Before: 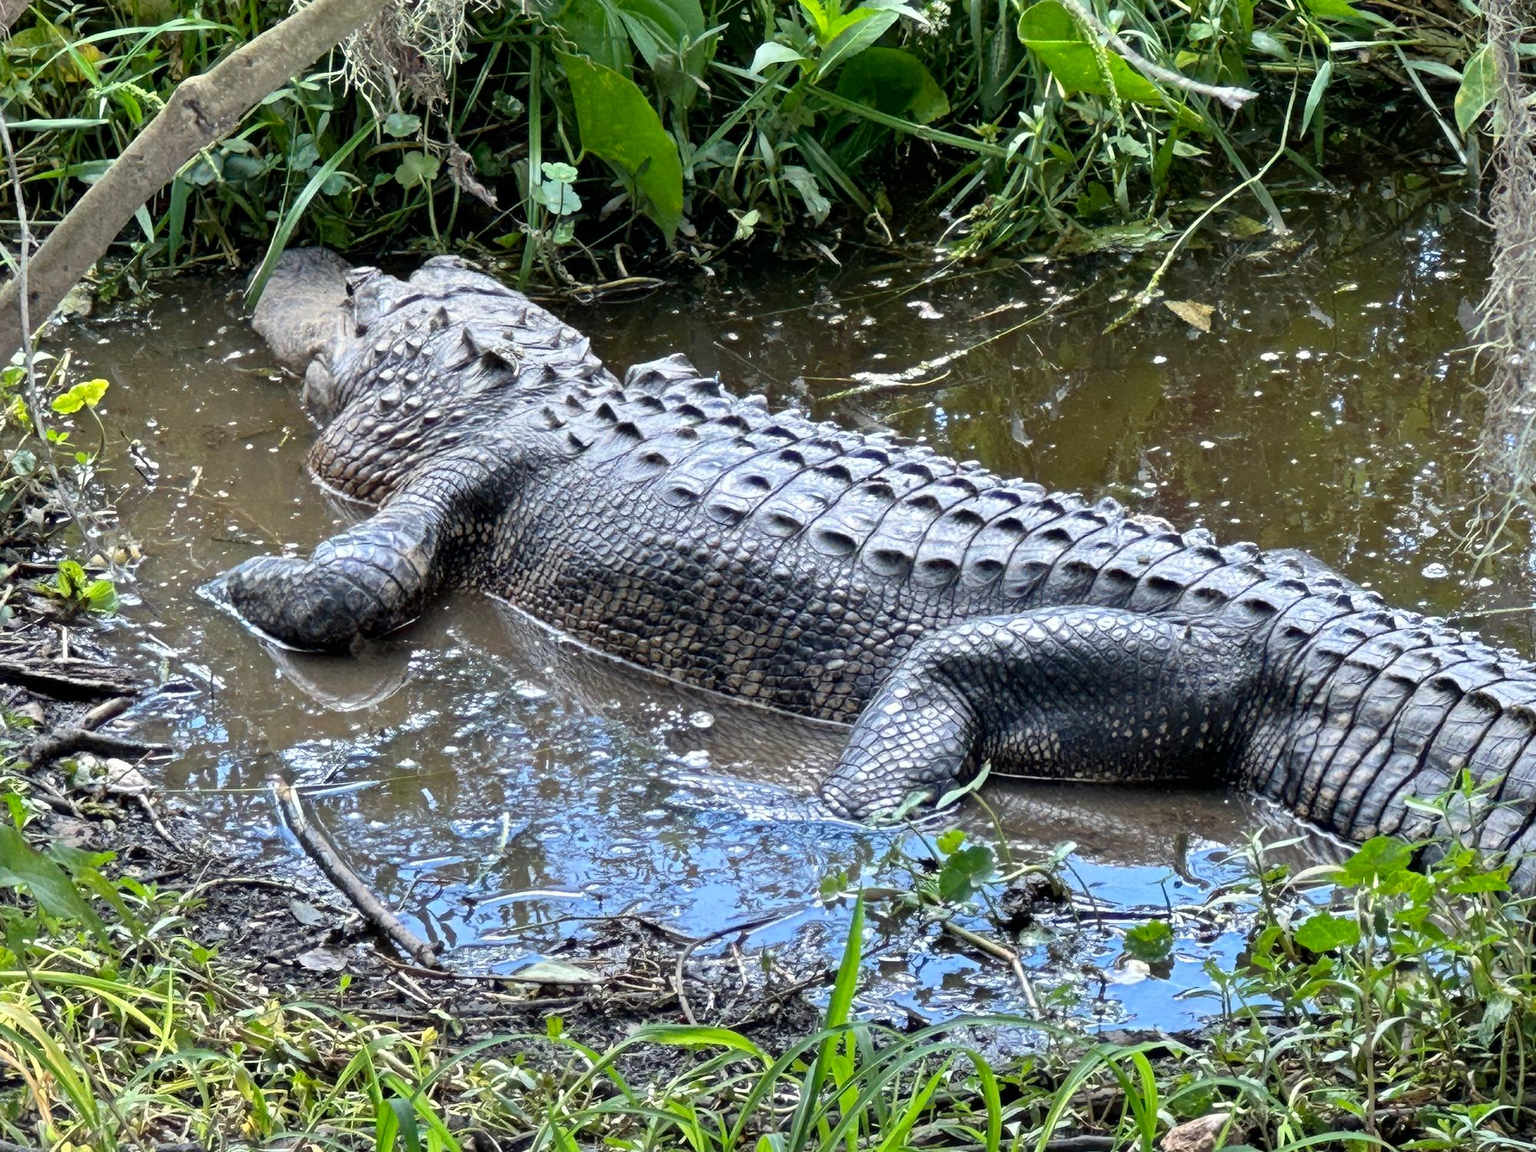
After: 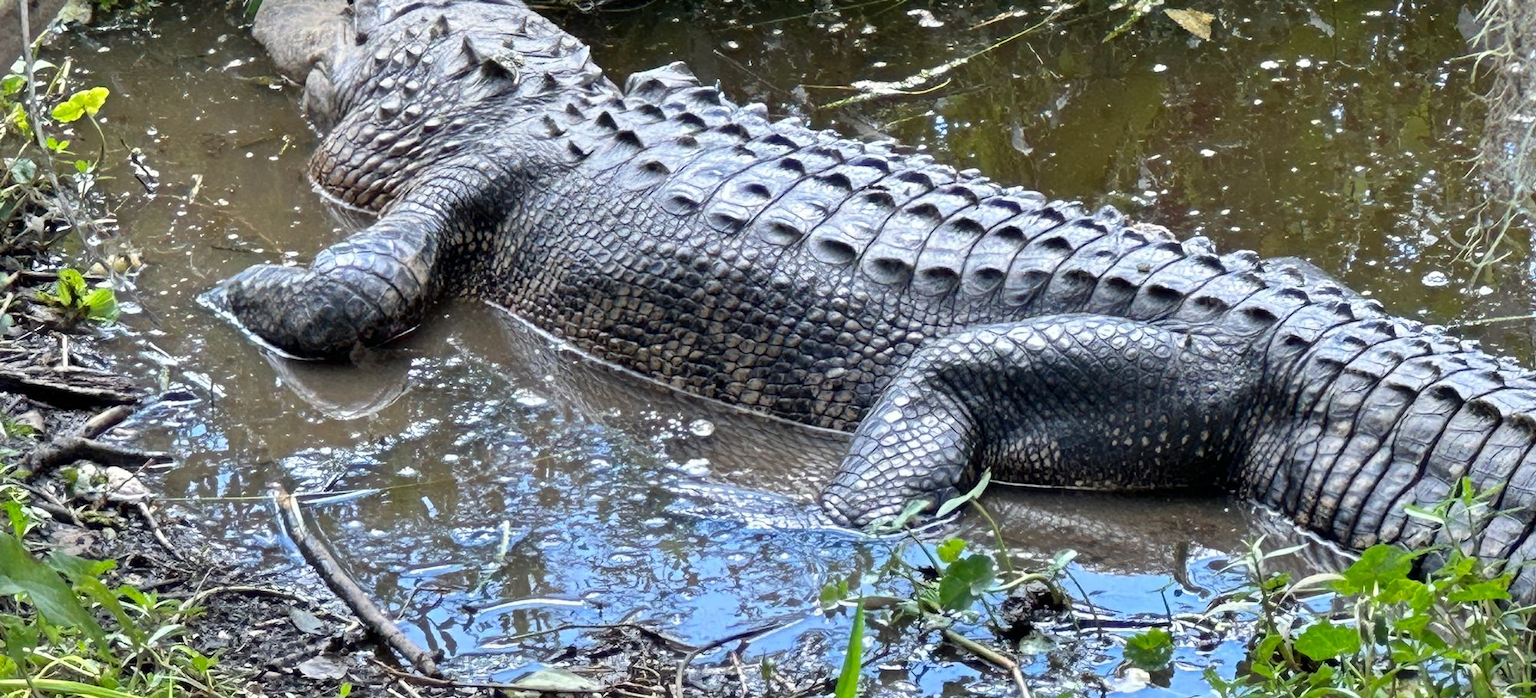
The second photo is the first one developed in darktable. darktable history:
exposure: compensate highlight preservation false
crop and rotate: top 25.357%, bottom 13.942%
